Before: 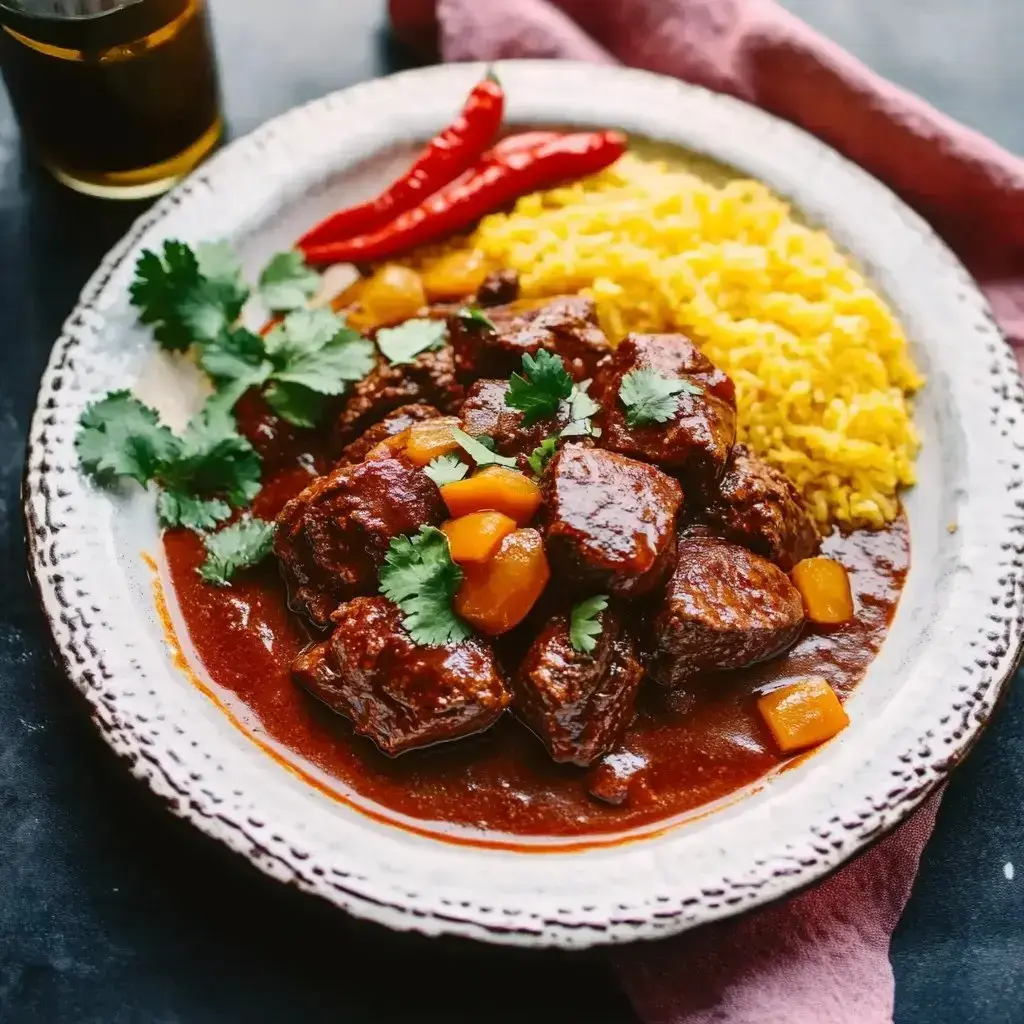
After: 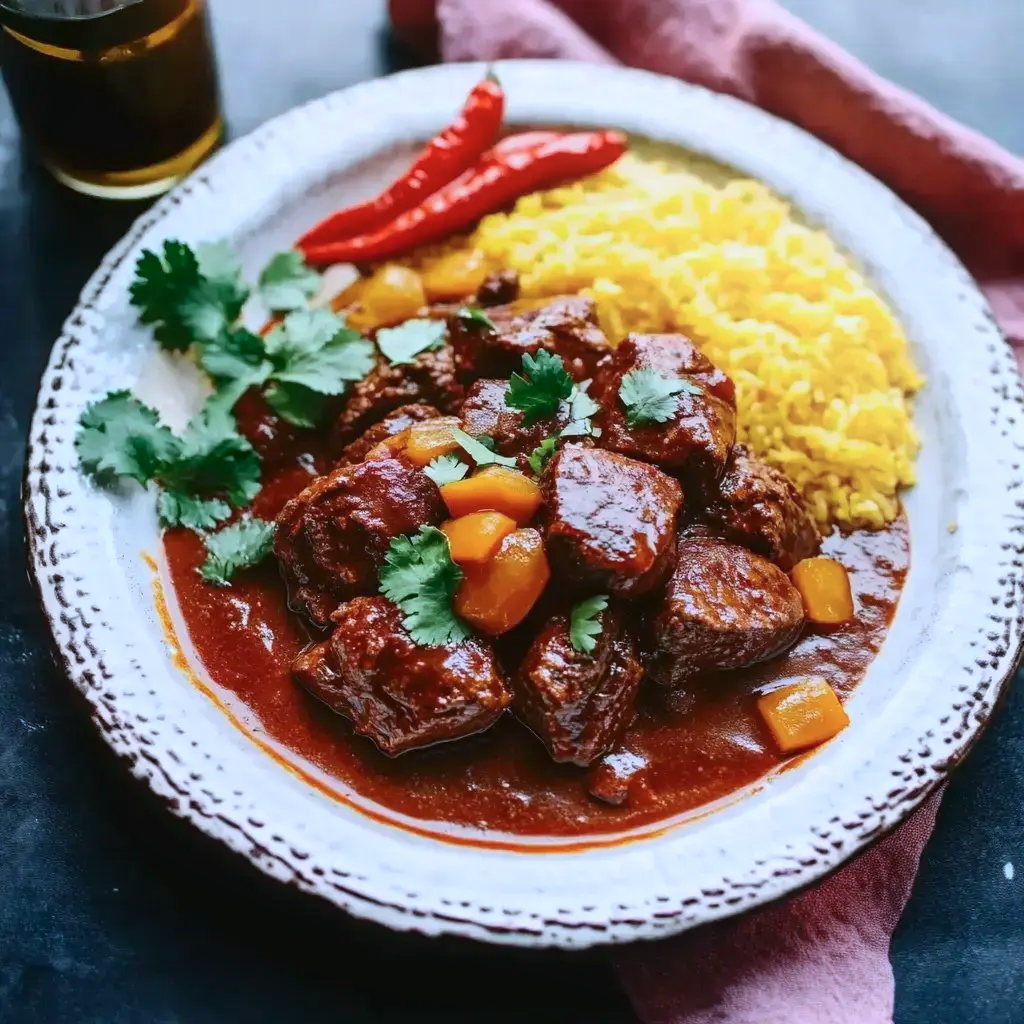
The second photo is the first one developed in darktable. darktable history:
shadows and highlights: shadows -23.93, highlights 50.54, highlights color adjustment 0.27%, soften with gaussian
color calibration: gray › normalize channels true, x 0.38, y 0.39, temperature 4077.42 K, gamut compression 0.013
